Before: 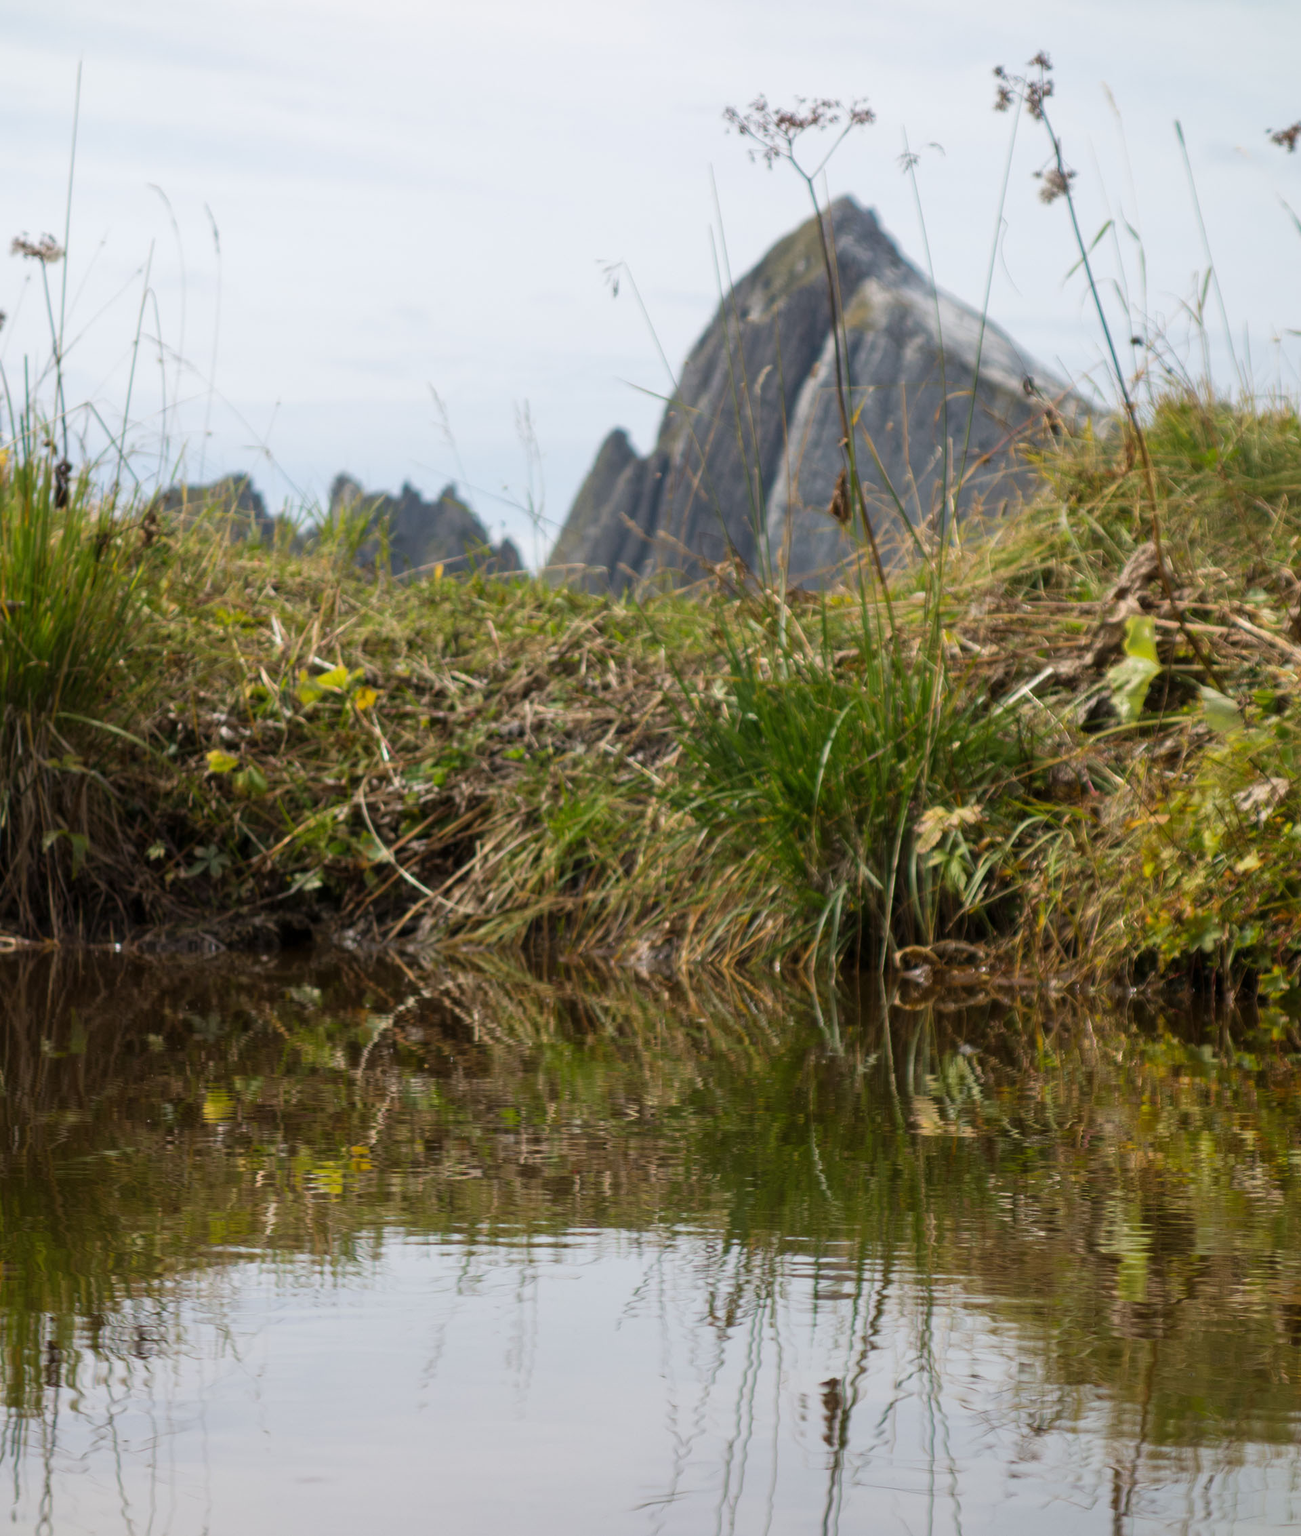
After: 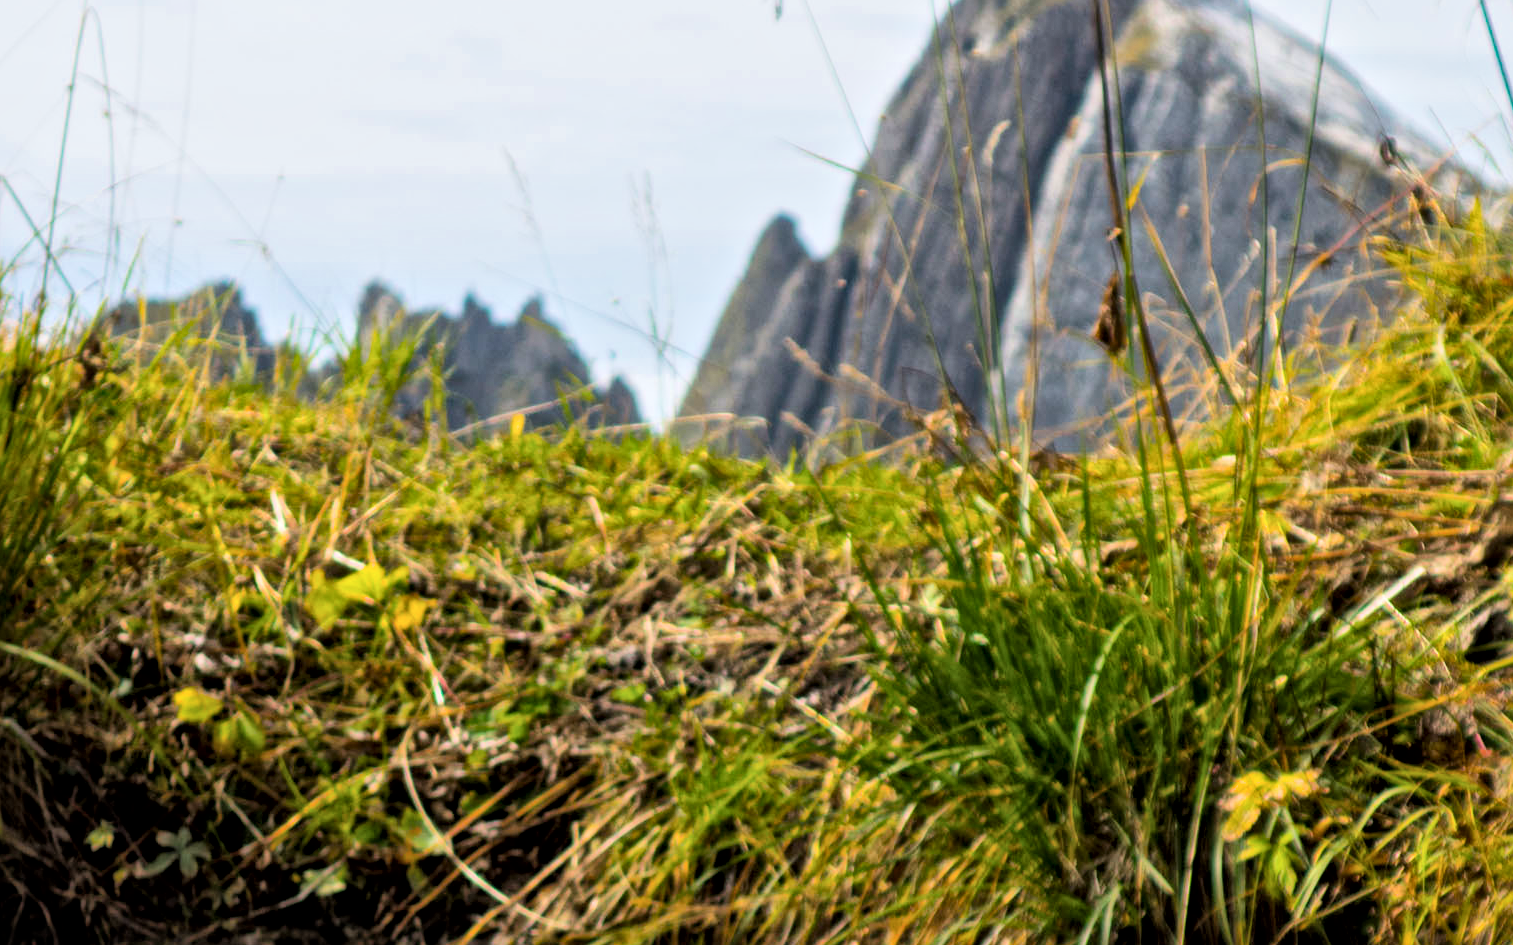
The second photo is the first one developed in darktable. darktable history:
color balance rgb: perceptual saturation grading › global saturation 59.523%, perceptual saturation grading › highlights 20.542%, perceptual saturation grading › shadows -49.554%, perceptual brilliance grading › global brilliance 9.533%, perceptual brilliance grading › shadows 15.267%
crop: left 6.779%, top 18.477%, right 14.377%, bottom 39.785%
local contrast: mode bilateral grid, contrast 20, coarseness 19, detail 164%, midtone range 0.2
filmic rgb: middle gray luminance 12.67%, black relative exposure -10.12 EV, white relative exposure 3.46 EV, target black luminance 0%, hardness 5.71, latitude 45.06%, contrast 1.226, highlights saturation mix 4.06%, shadows ↔ highlights balance 26.99%
